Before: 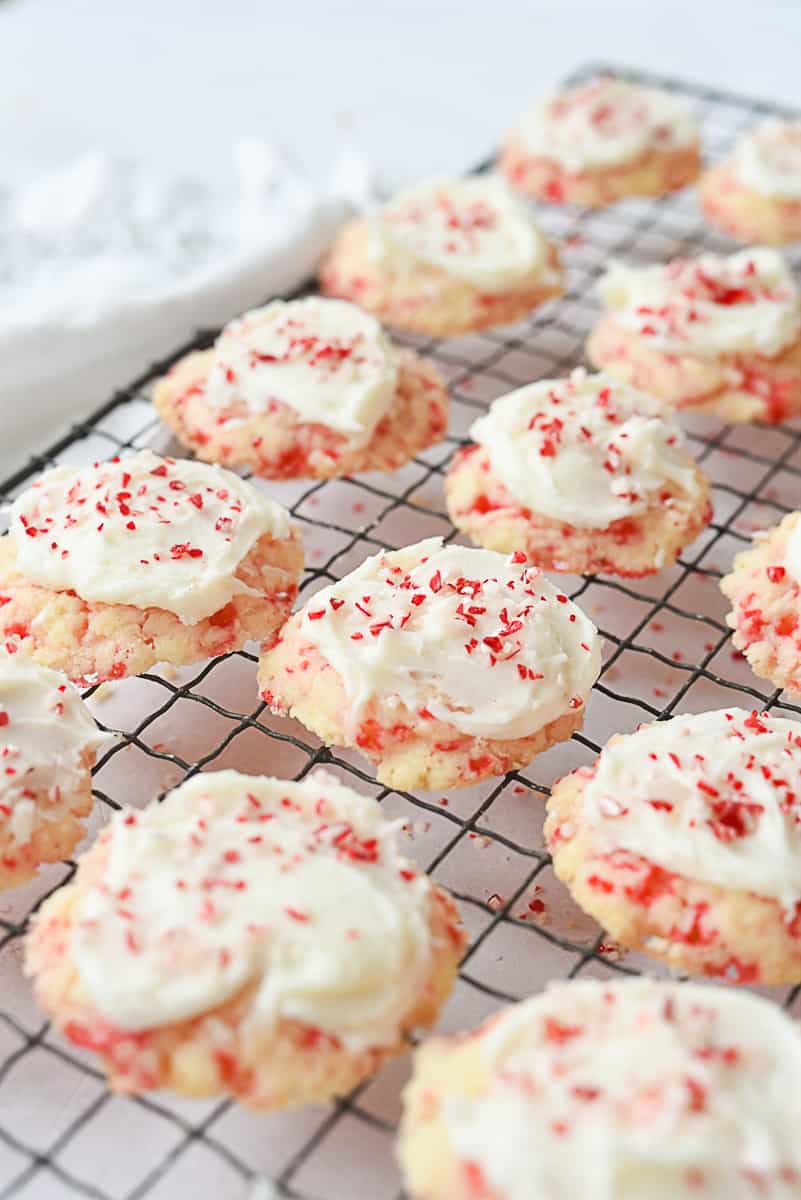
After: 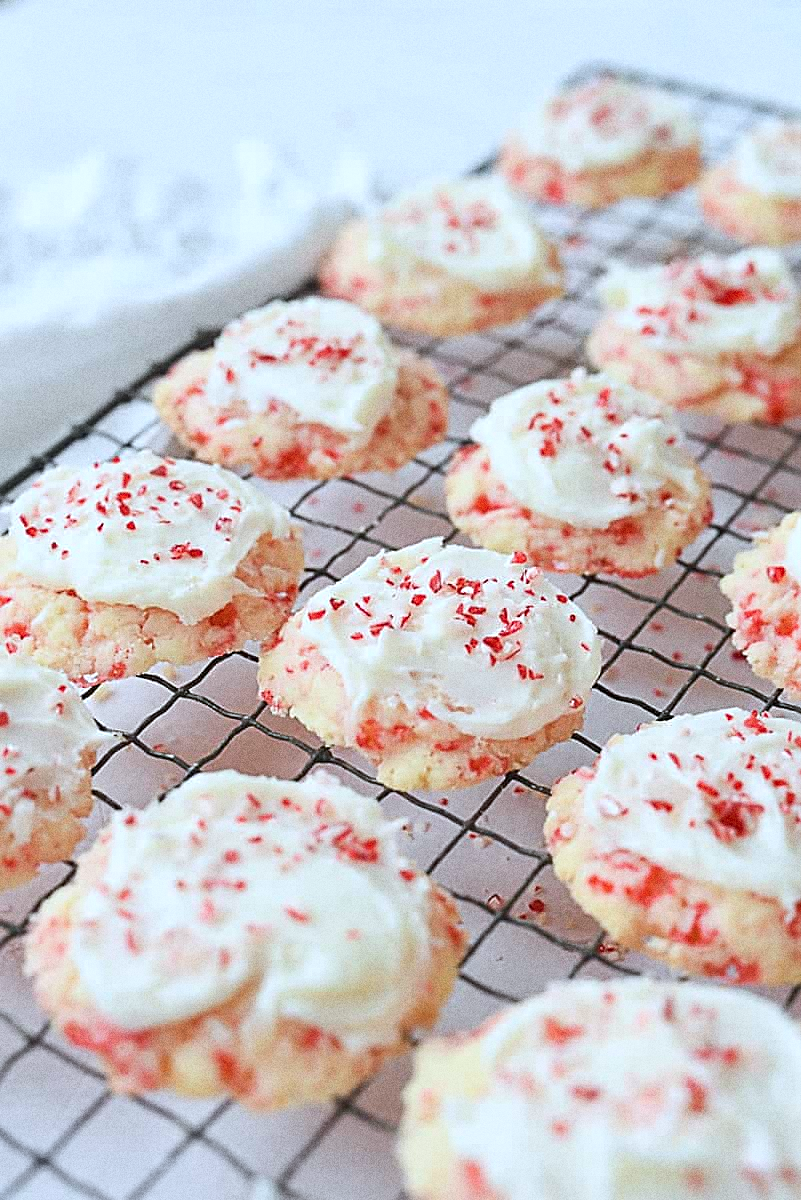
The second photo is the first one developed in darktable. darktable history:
tone equalizer: on, module defaults
sharpen: on, module defaults
color calibration: illuminant custom, x 0.368, y 0.373, temperature 4330.32 K
grain: coarseness 9.61 ISO, strength 35.62%
